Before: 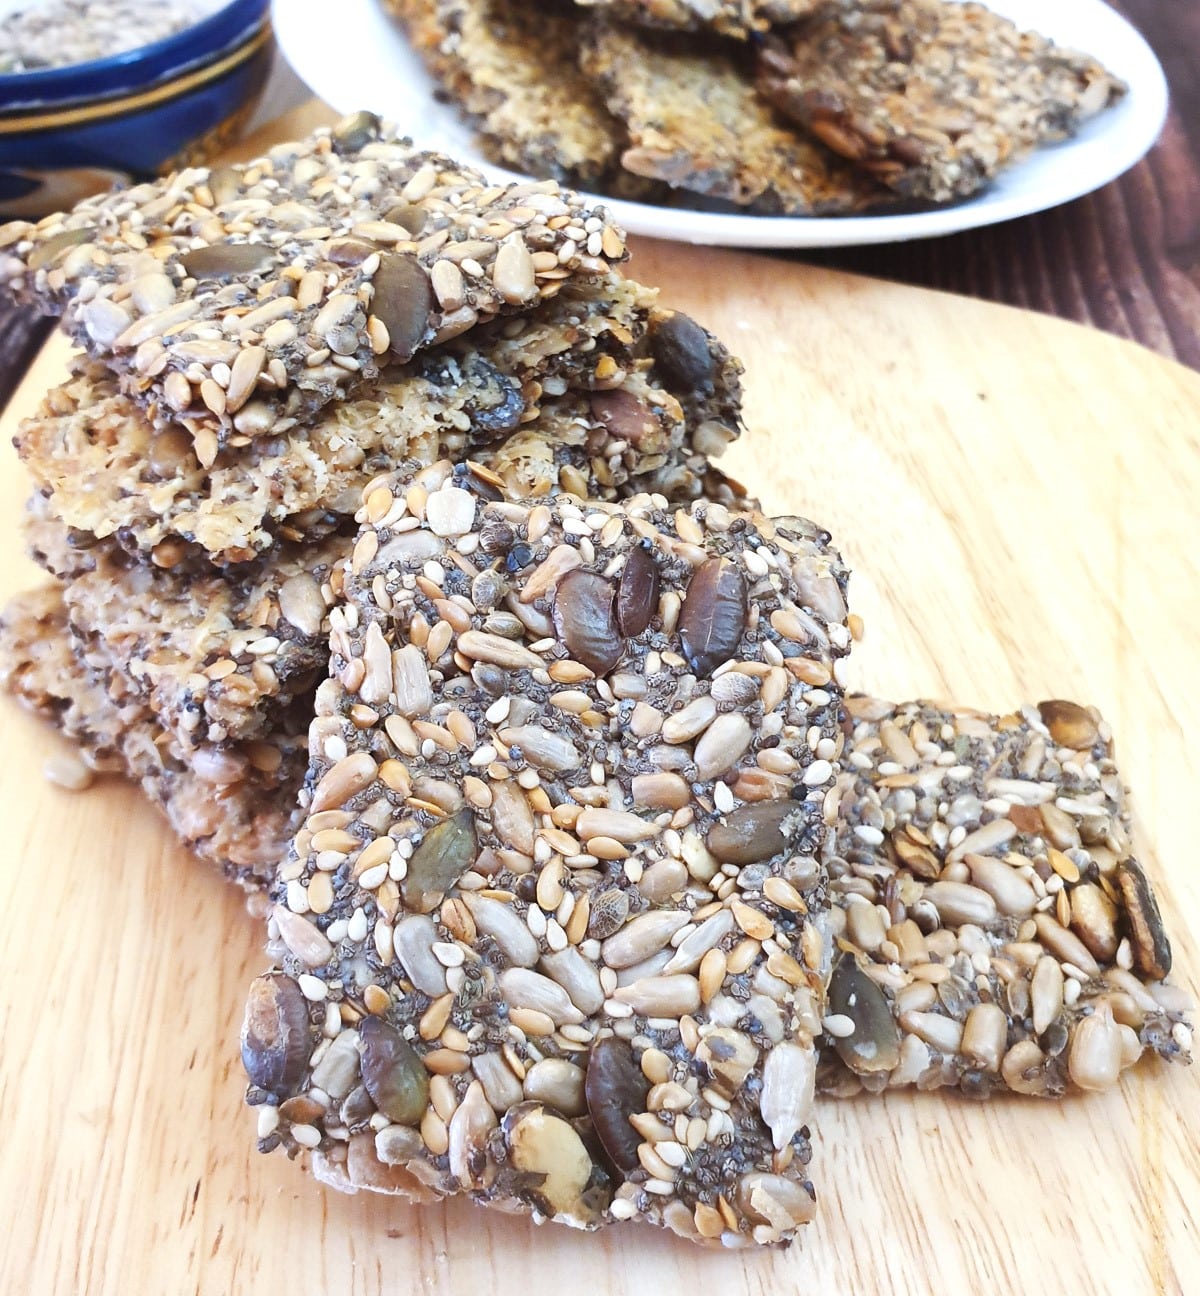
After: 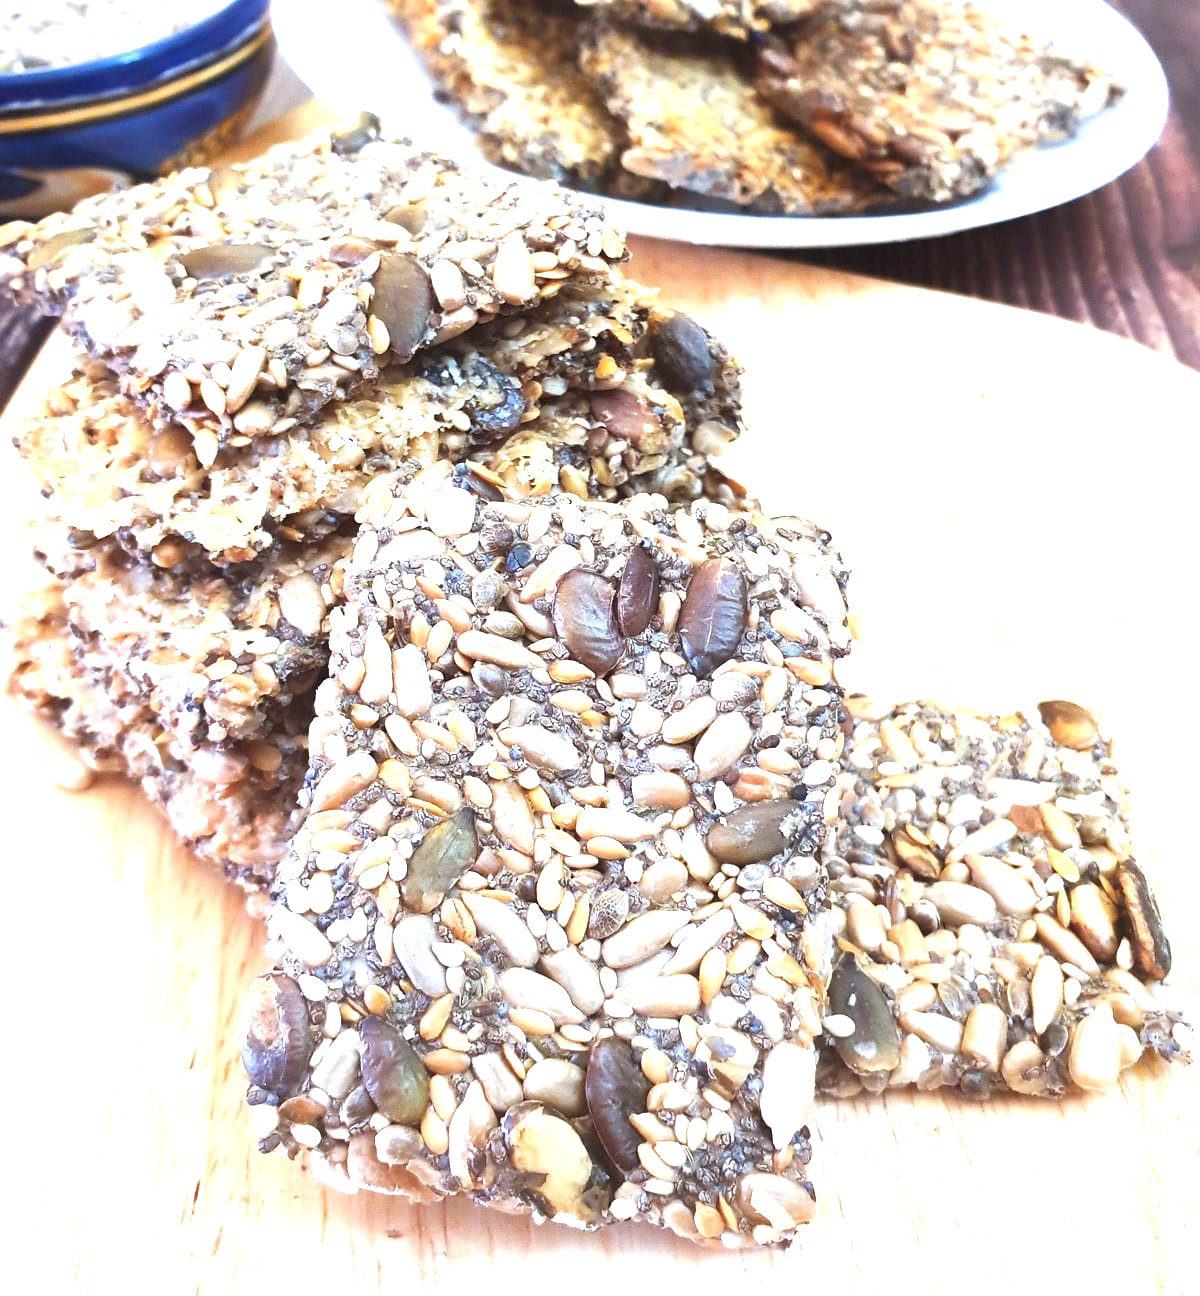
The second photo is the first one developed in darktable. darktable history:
exposure: exposure 0.913 EV, compensate exposure bias true, compensate highlight preservation false
